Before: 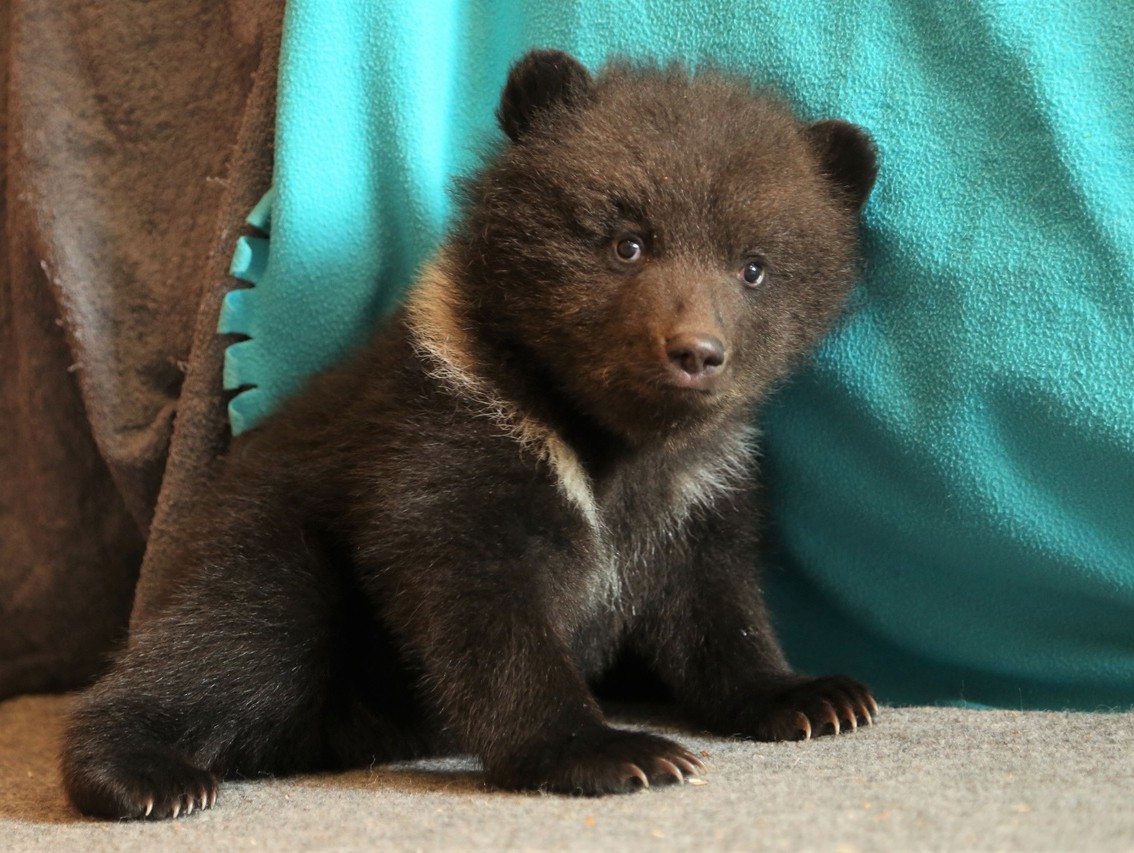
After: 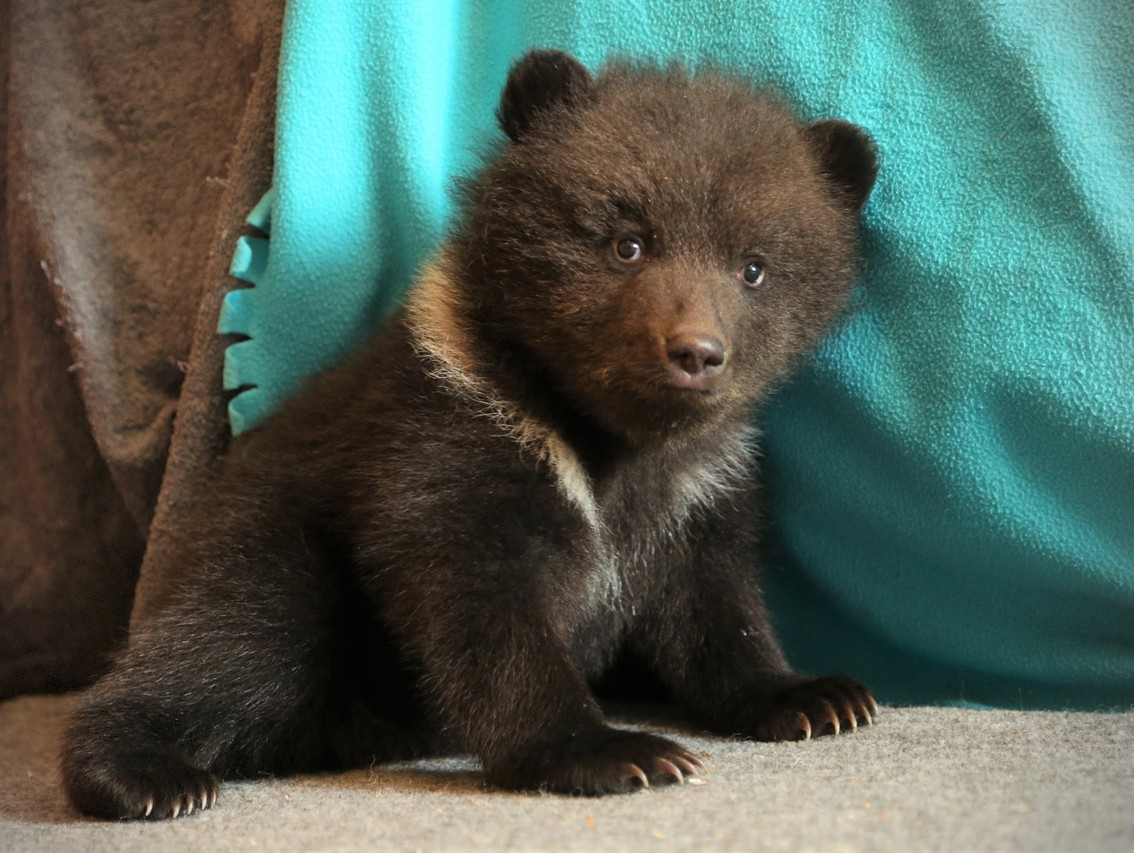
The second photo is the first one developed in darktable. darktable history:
vignetting: fall-off radius 60.98%, dithering 8-bit output
